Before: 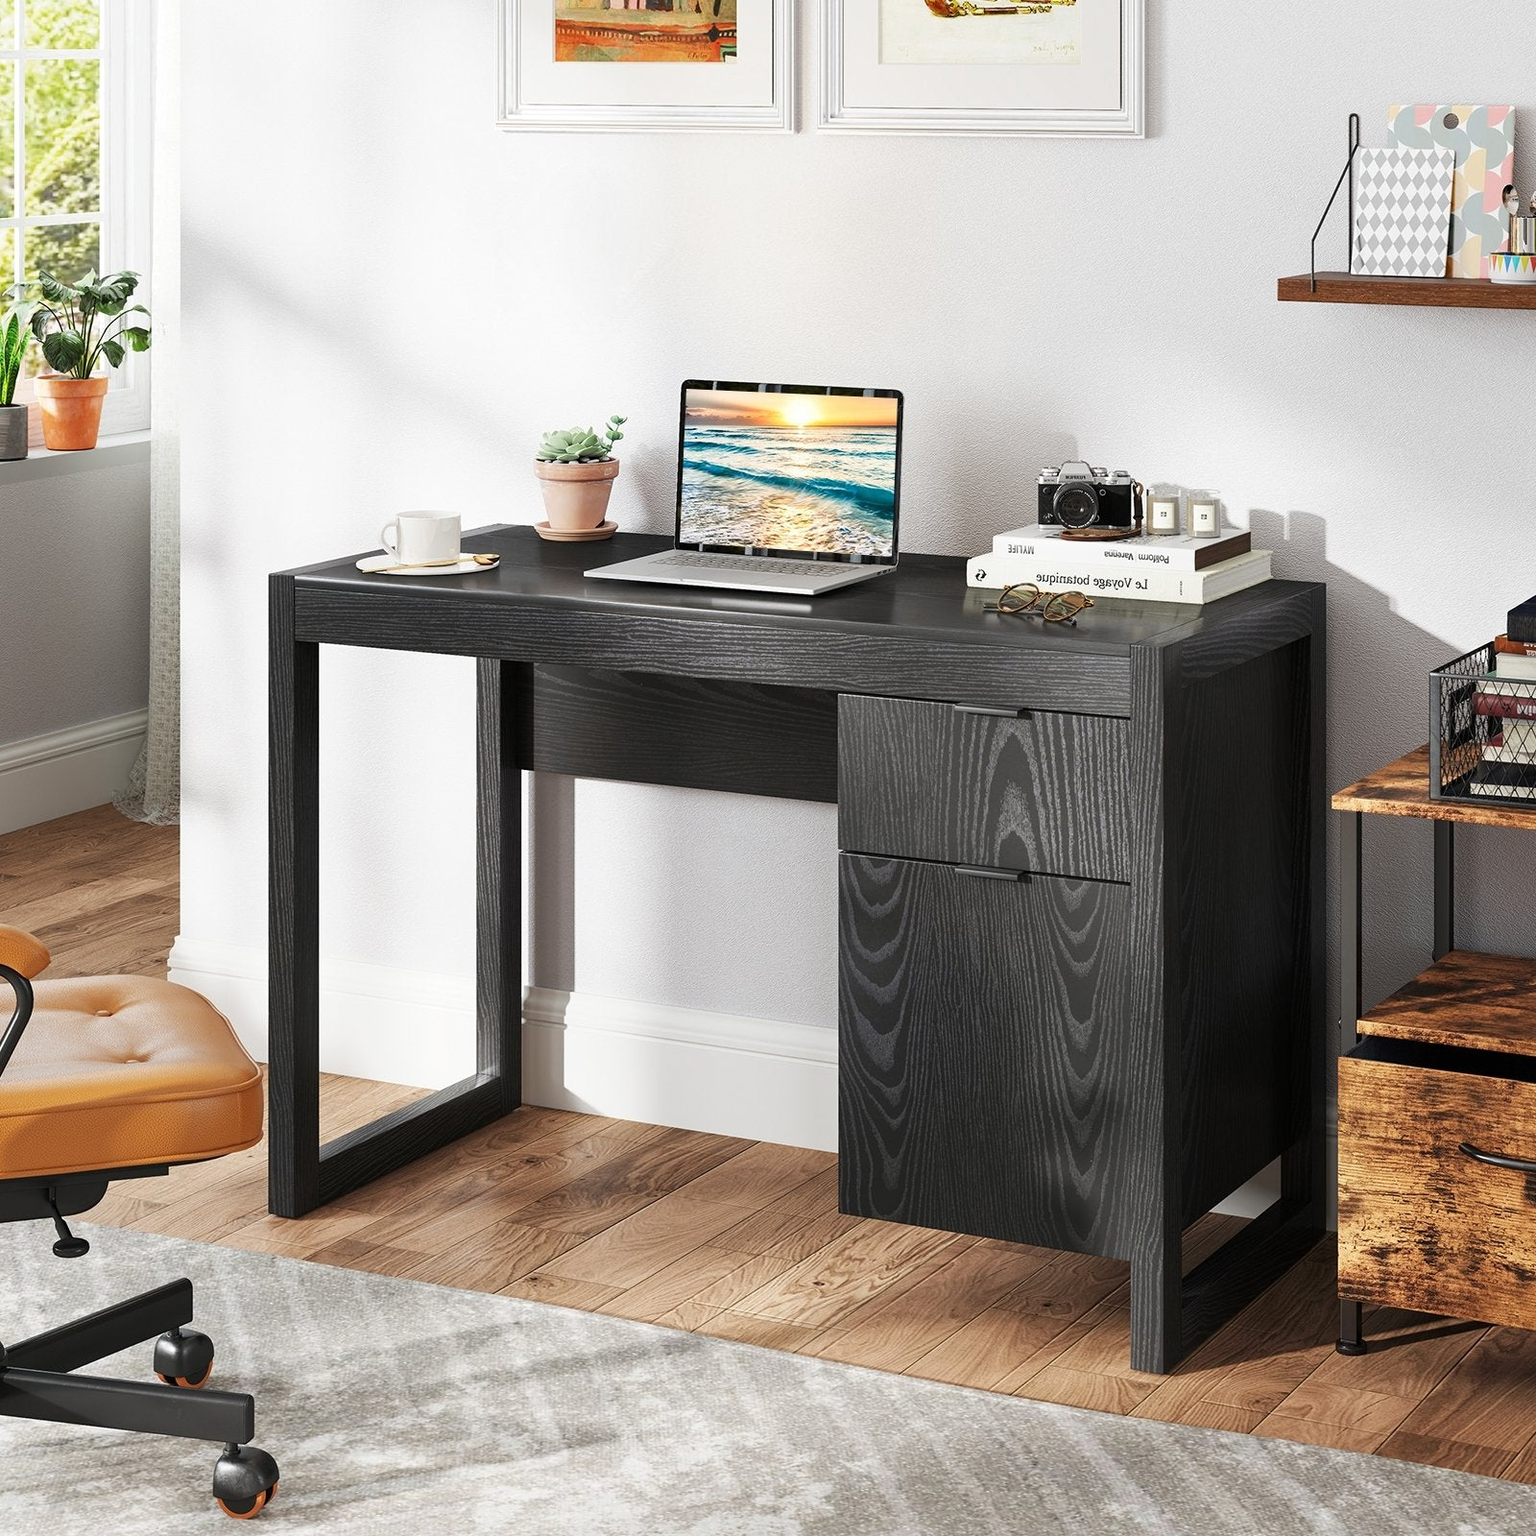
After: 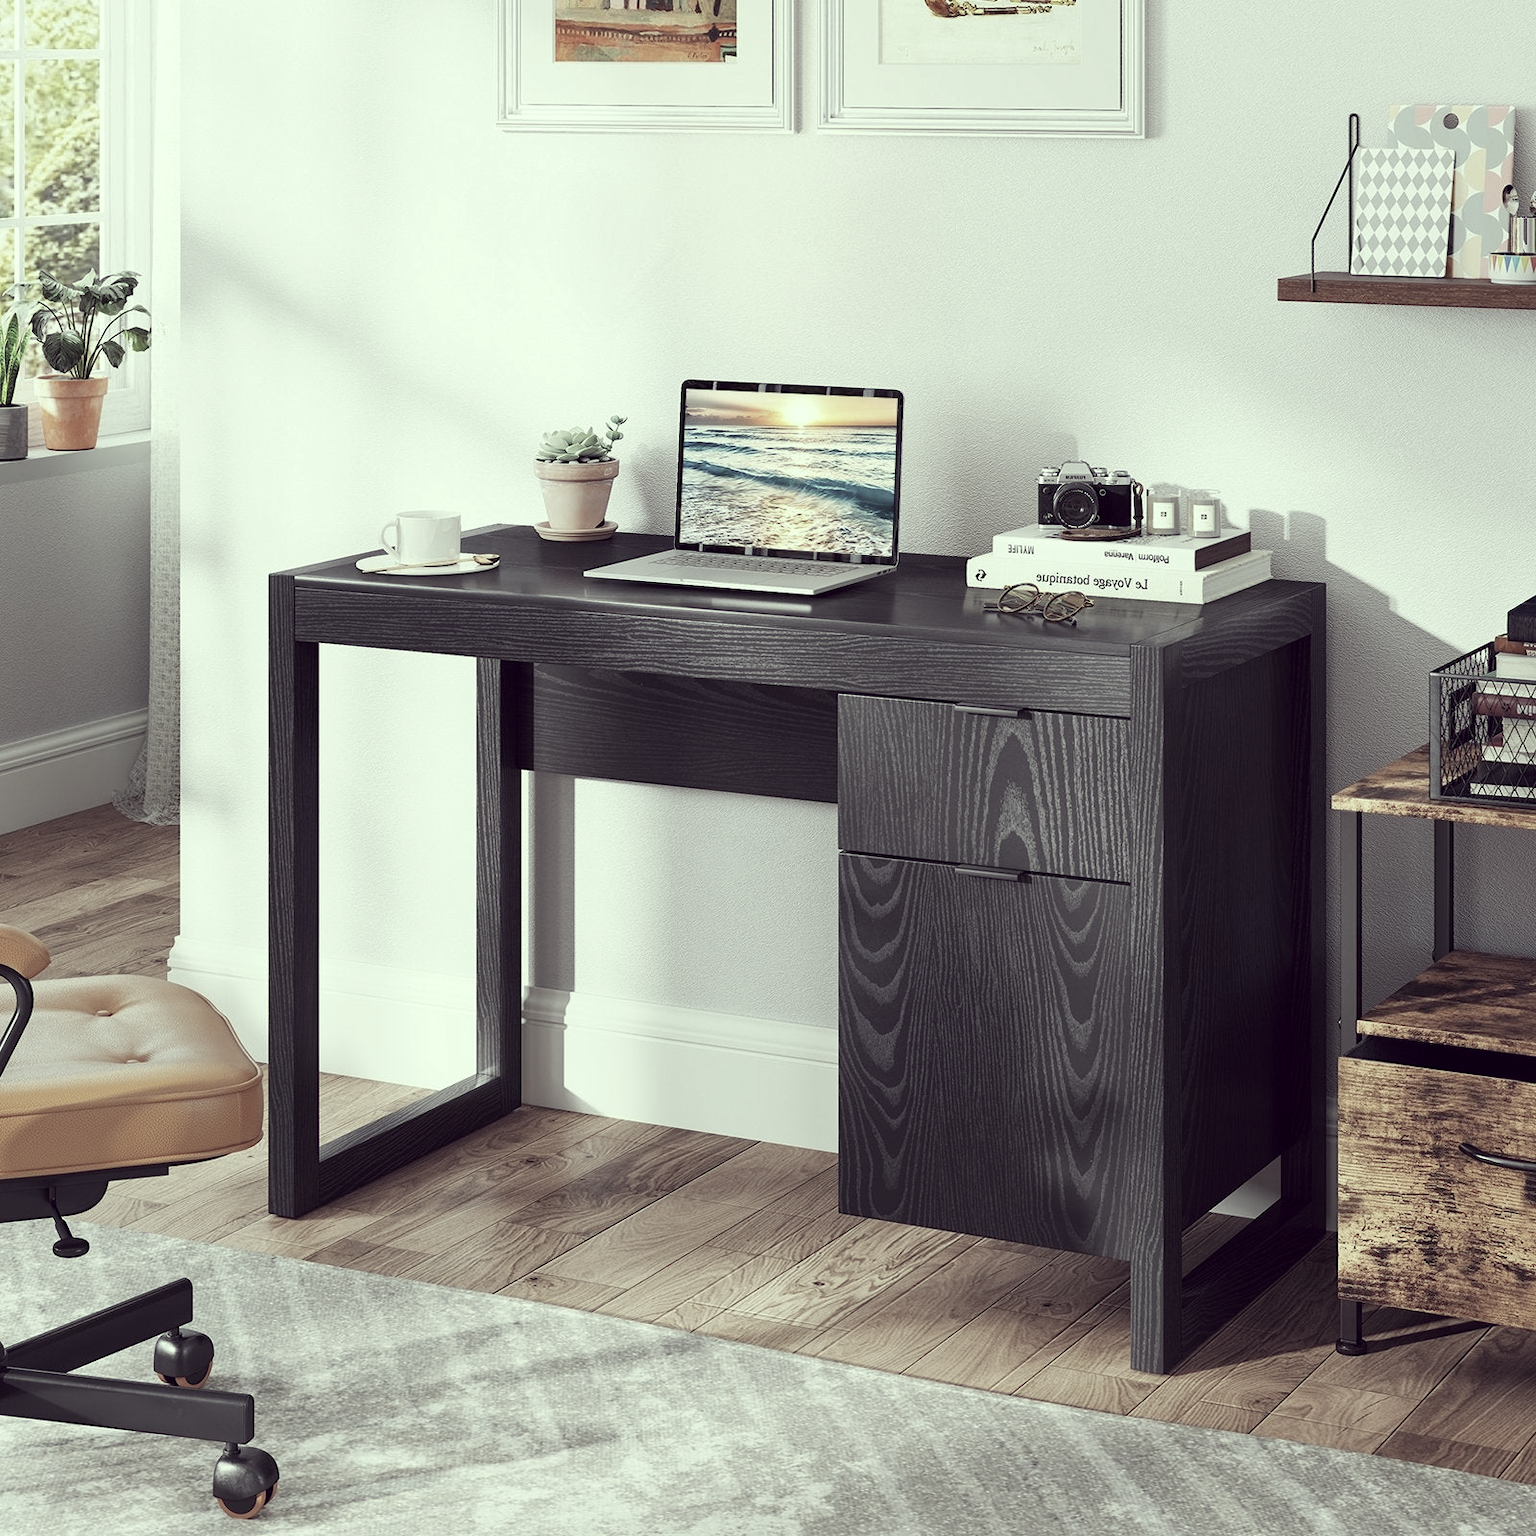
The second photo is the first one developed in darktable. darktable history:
color correction: highlights a* -20.19, highlights b* 20.08, shadows a* 19.37, shadows b* -19.9, saturation 0.408
